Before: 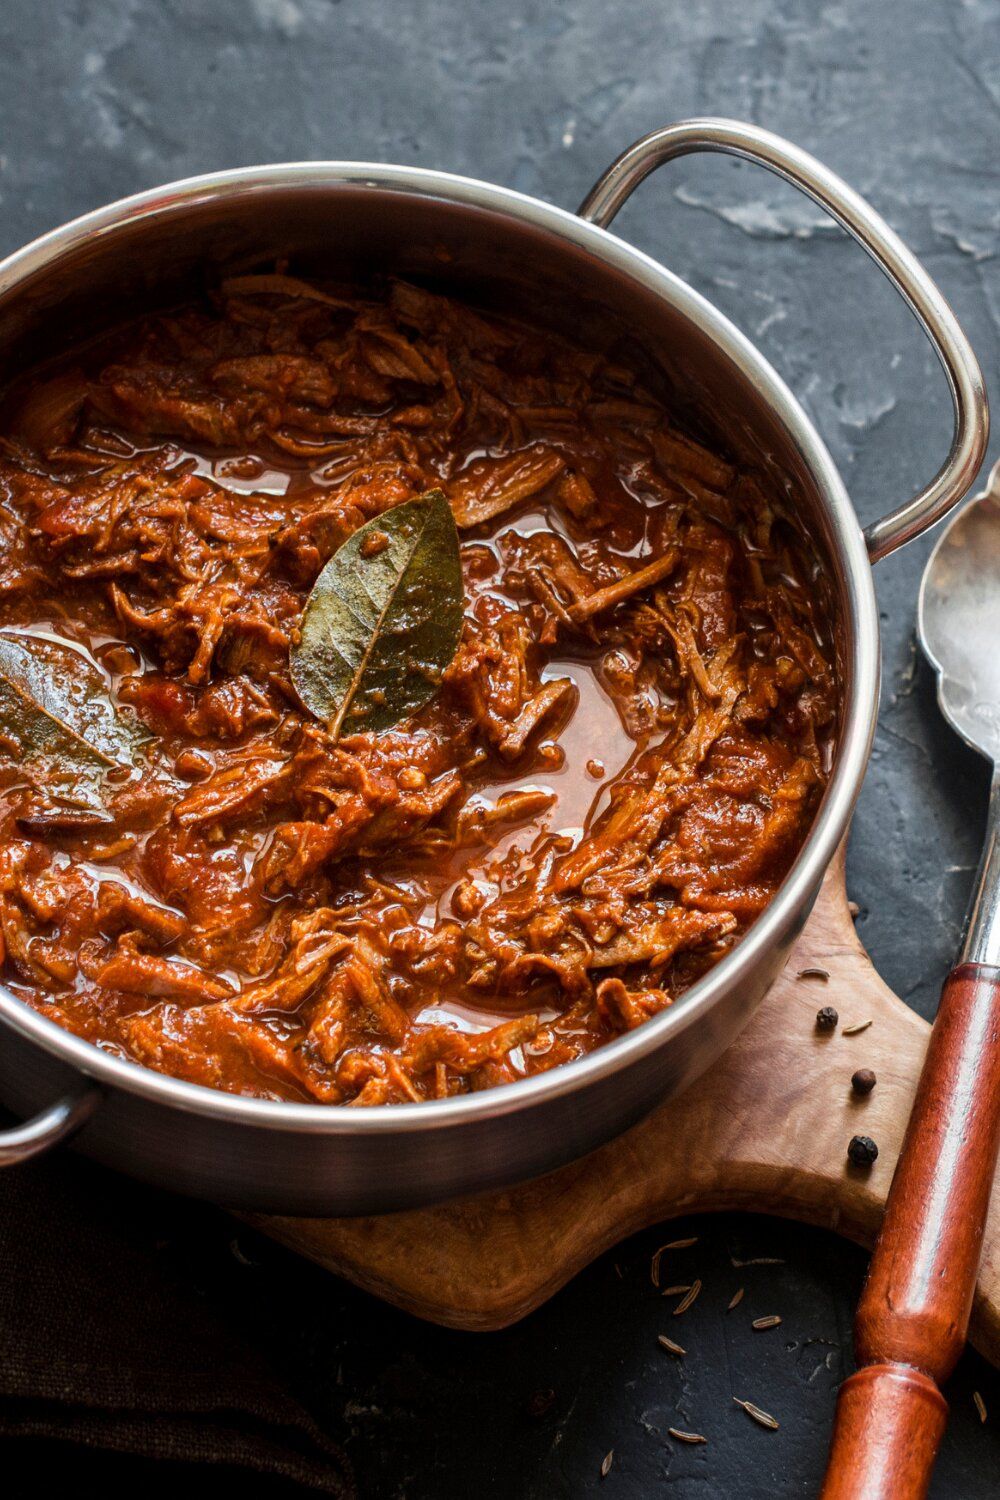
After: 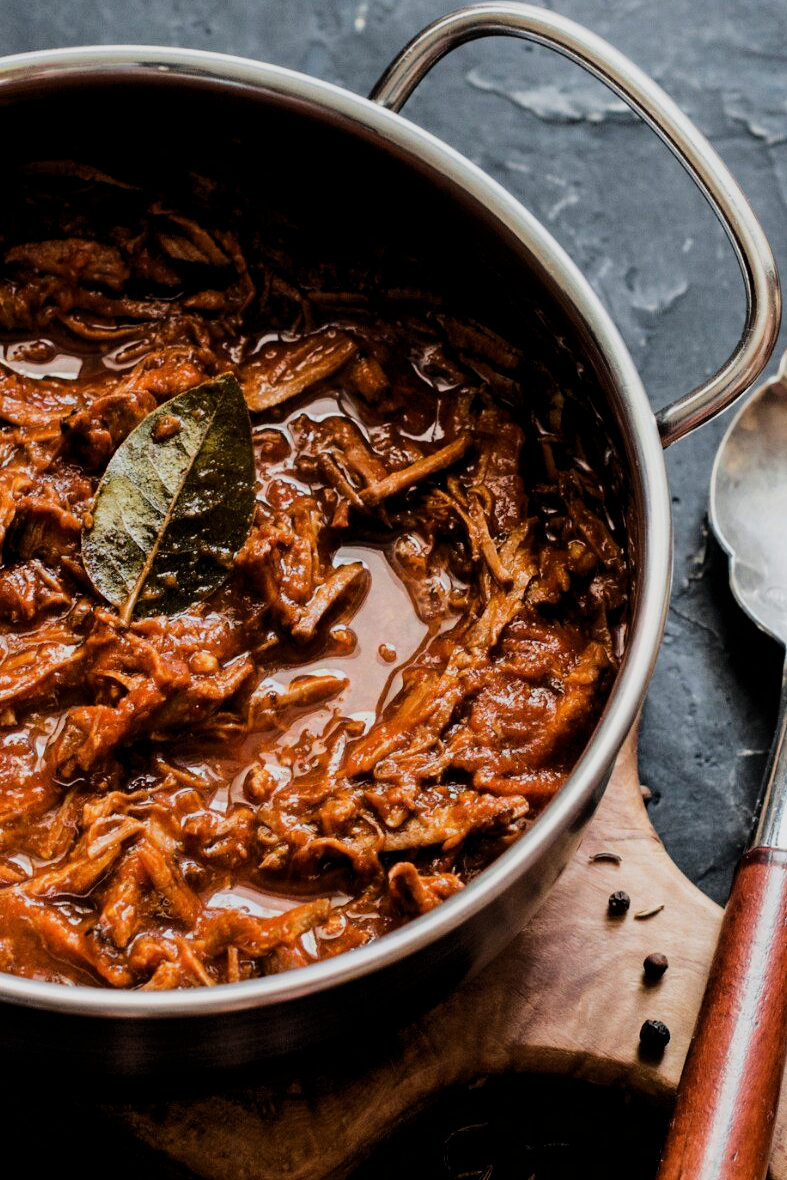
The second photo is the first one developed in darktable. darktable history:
crop and rotate: left 20.882%, top 7.738%, right 0.329%, bottom 13.58%
tone equalizer: -8 EV -1.86 EV, -7 EV -1.14 EV, -6 EV -1.63 EV
filmic rgb: black relative exposure -5.14 EV, white relative exposure 3.96 EV, hardness 2.88, contrast 1.299, highlights saturation mix -11.18%, iterations of high-quality reconstruction 0
